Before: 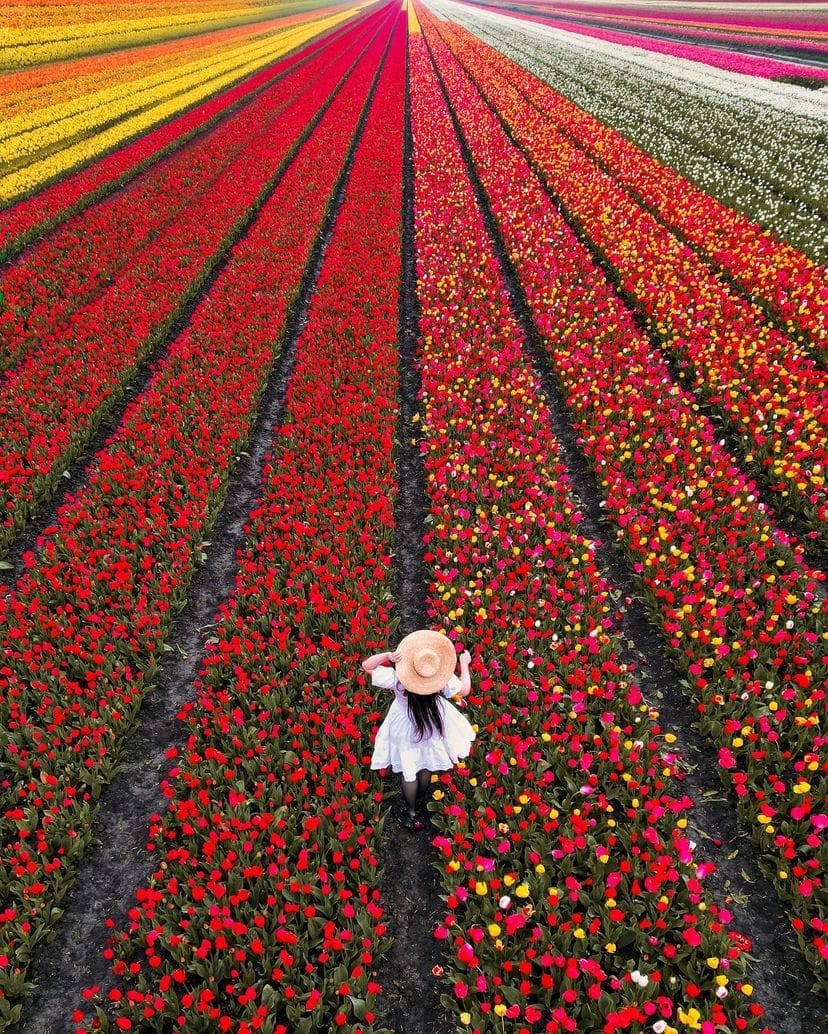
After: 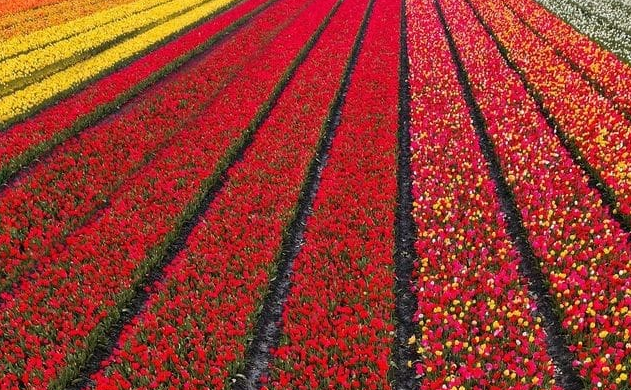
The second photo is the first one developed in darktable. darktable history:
crop: left 0.512%, top 7.64%, right 23.196%, bottom 54.588%
